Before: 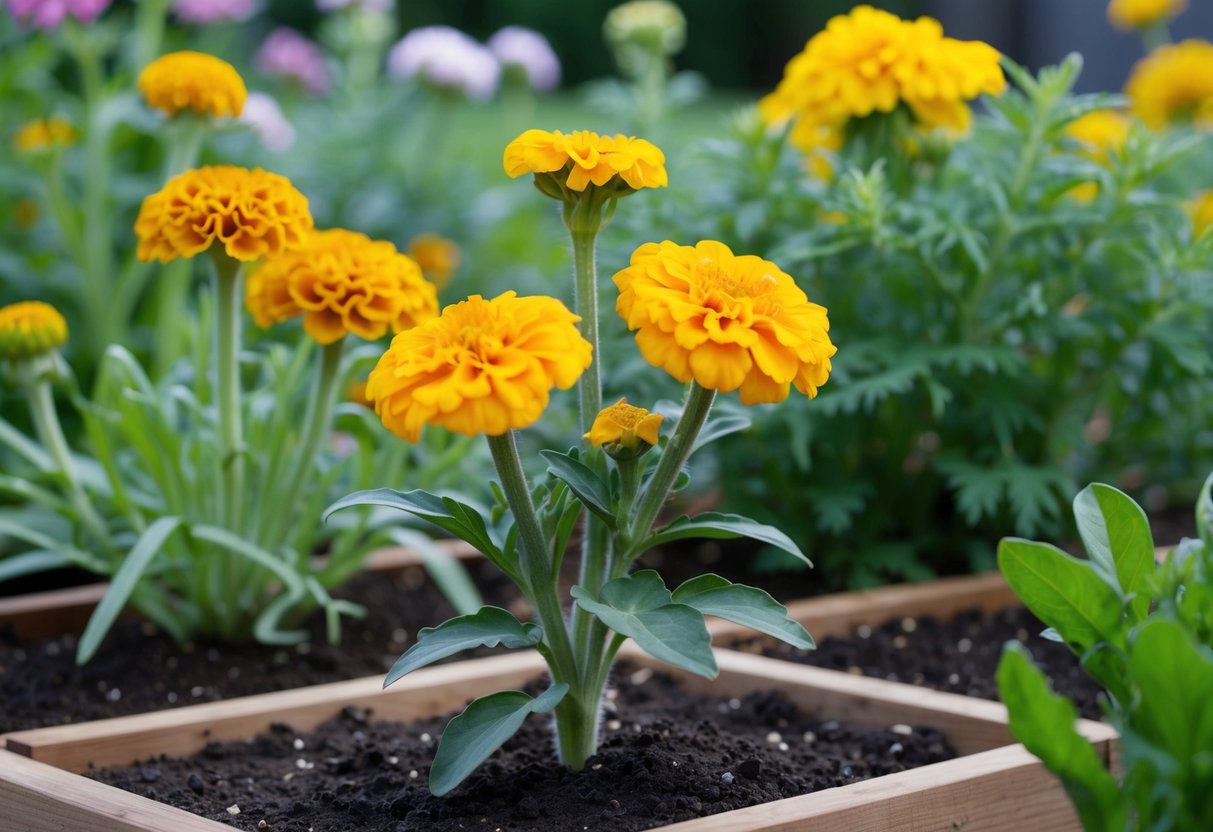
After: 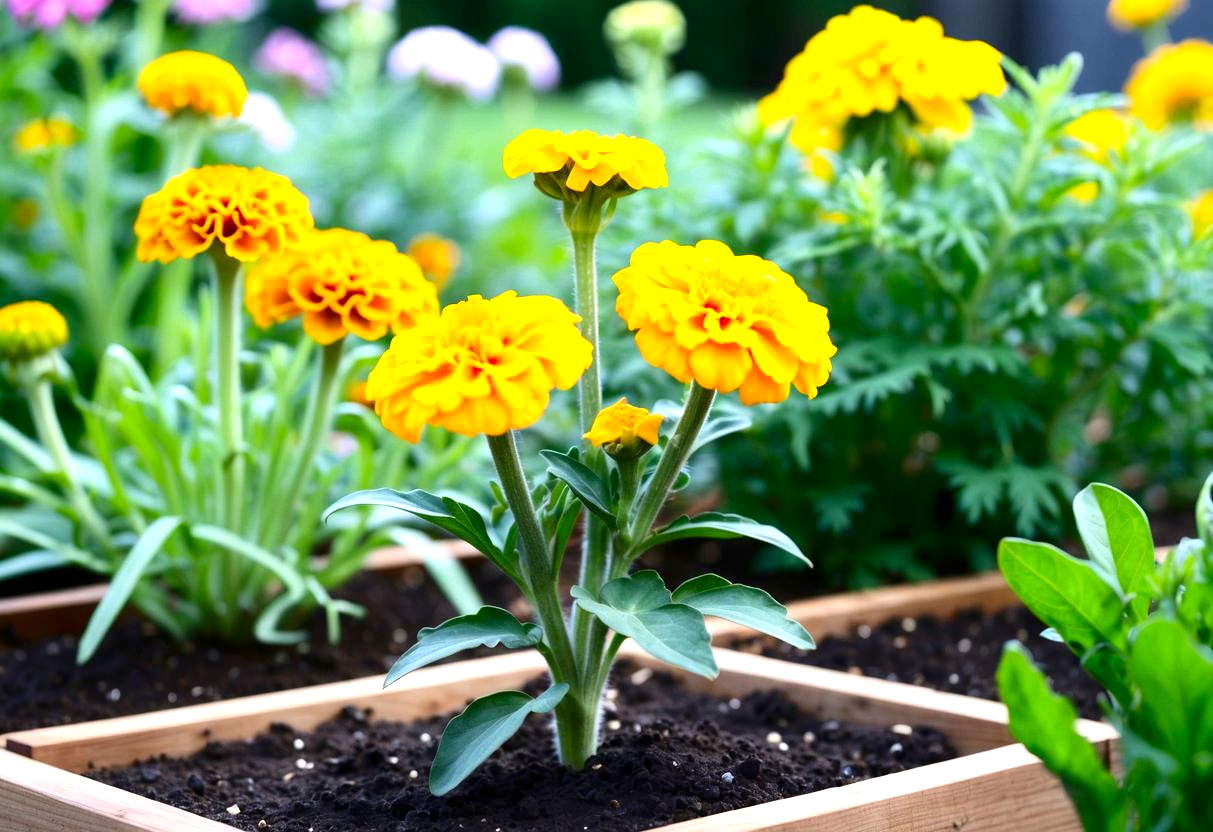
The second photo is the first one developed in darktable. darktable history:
contrast brightness saturation: contrast 0.19, brightness -0.103, saturation 0.207
exposure: black level correction 0, exposure 1.101 EV, compensate exposure bias true, compensate highlight preservation false
